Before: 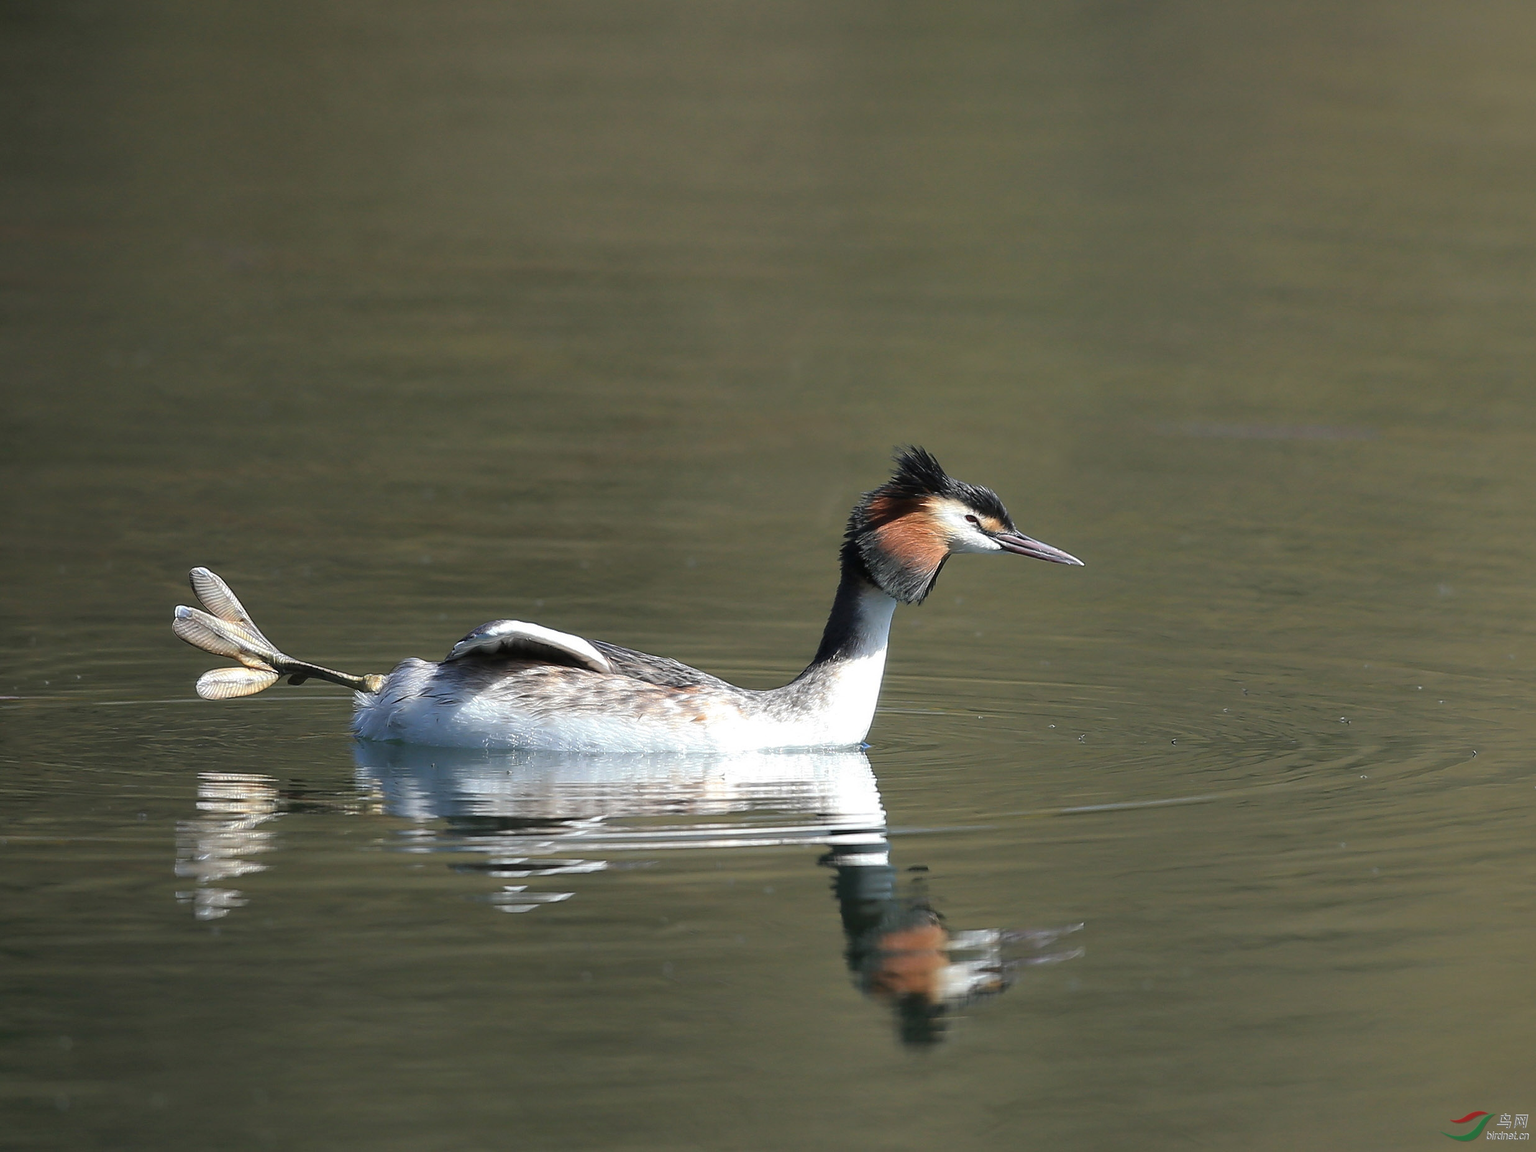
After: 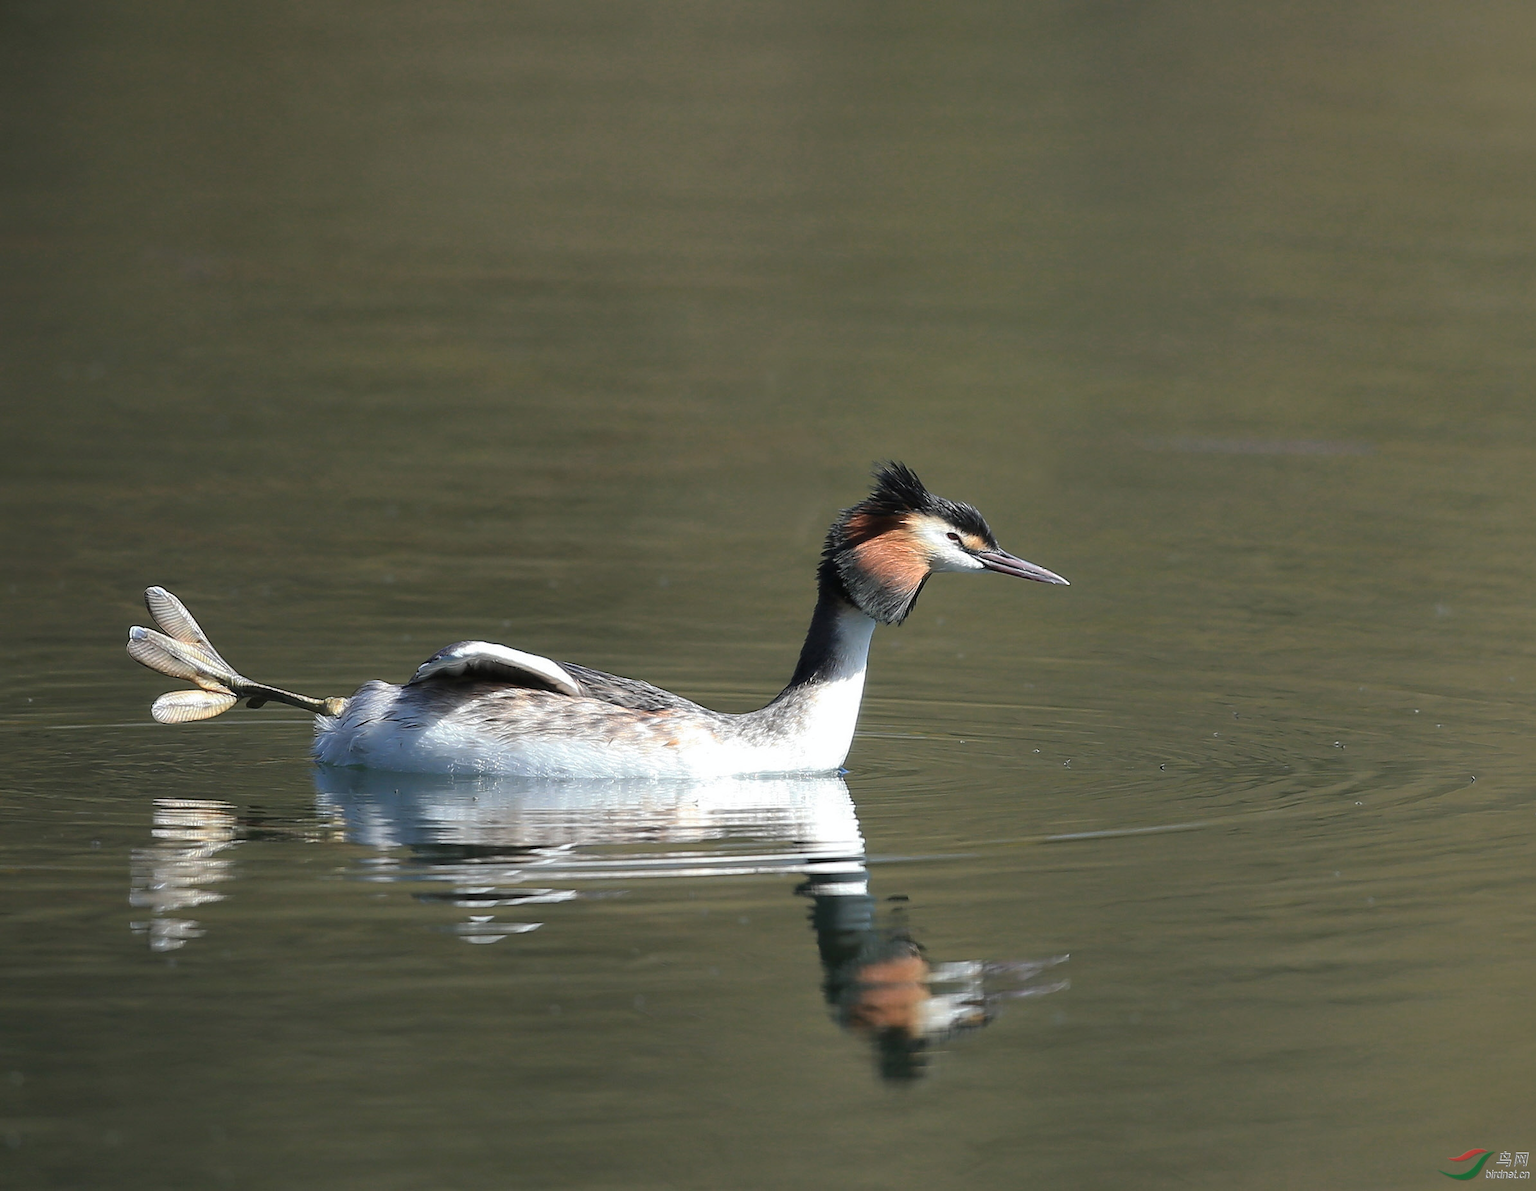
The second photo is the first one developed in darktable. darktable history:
color correction: highlights a* -0.3, highlights b* -0.112
crop and rotate: left 3.273%
color zones: curves: ch0 [(0, 0.465) (0.092, 0.596) (0.289, 0.464) (0.429, 0.453) (0.571, 0.464) (0.714, 0.455) (0.857, 0.462) (1, 0.465)], mix 30.35%
